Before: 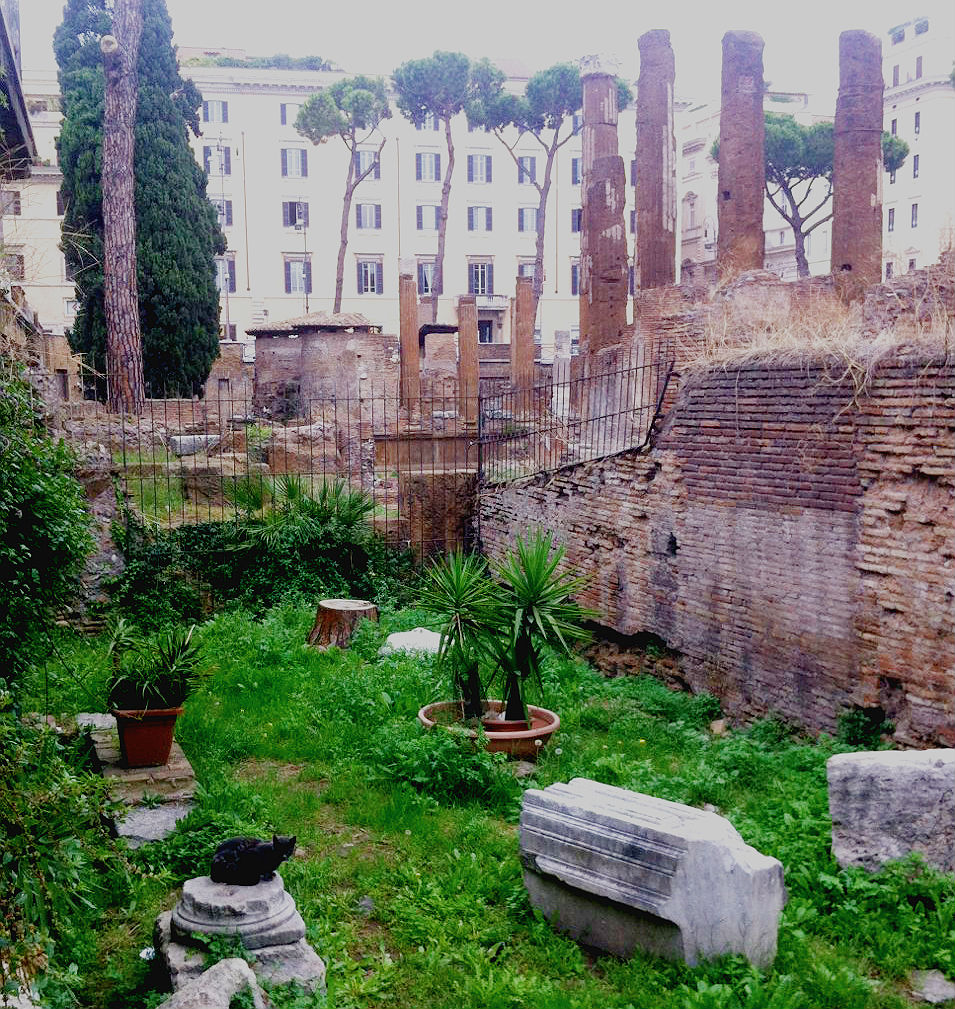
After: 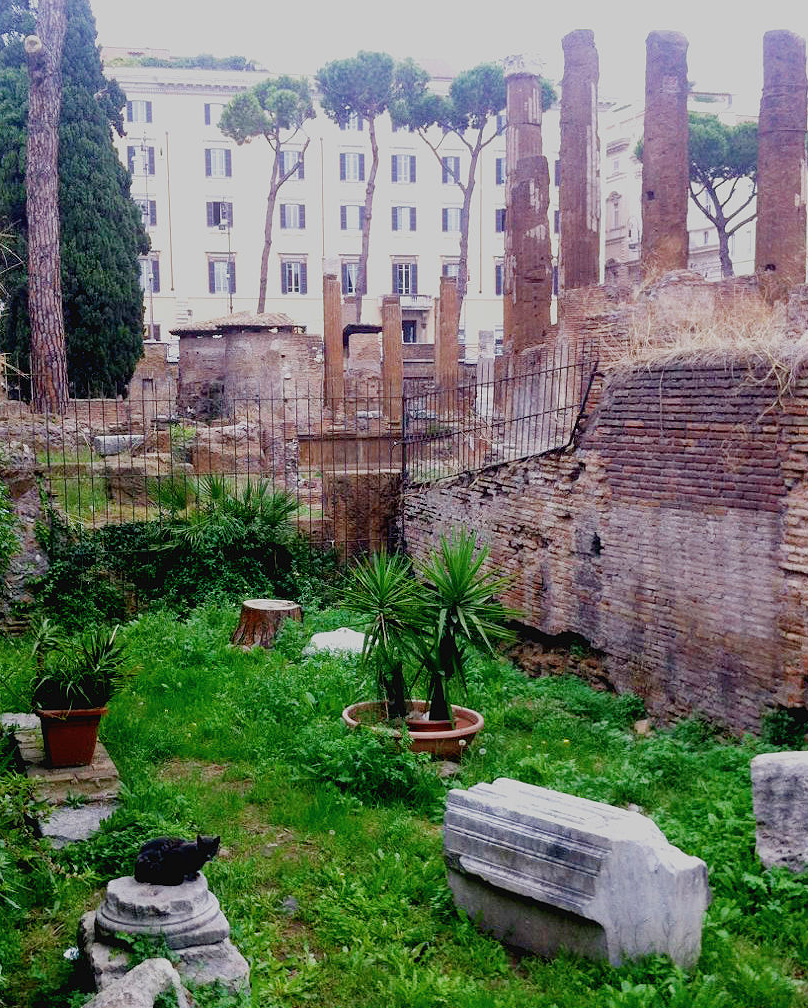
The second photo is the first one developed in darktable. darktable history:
crop: left 7.983%, right 7.391%
